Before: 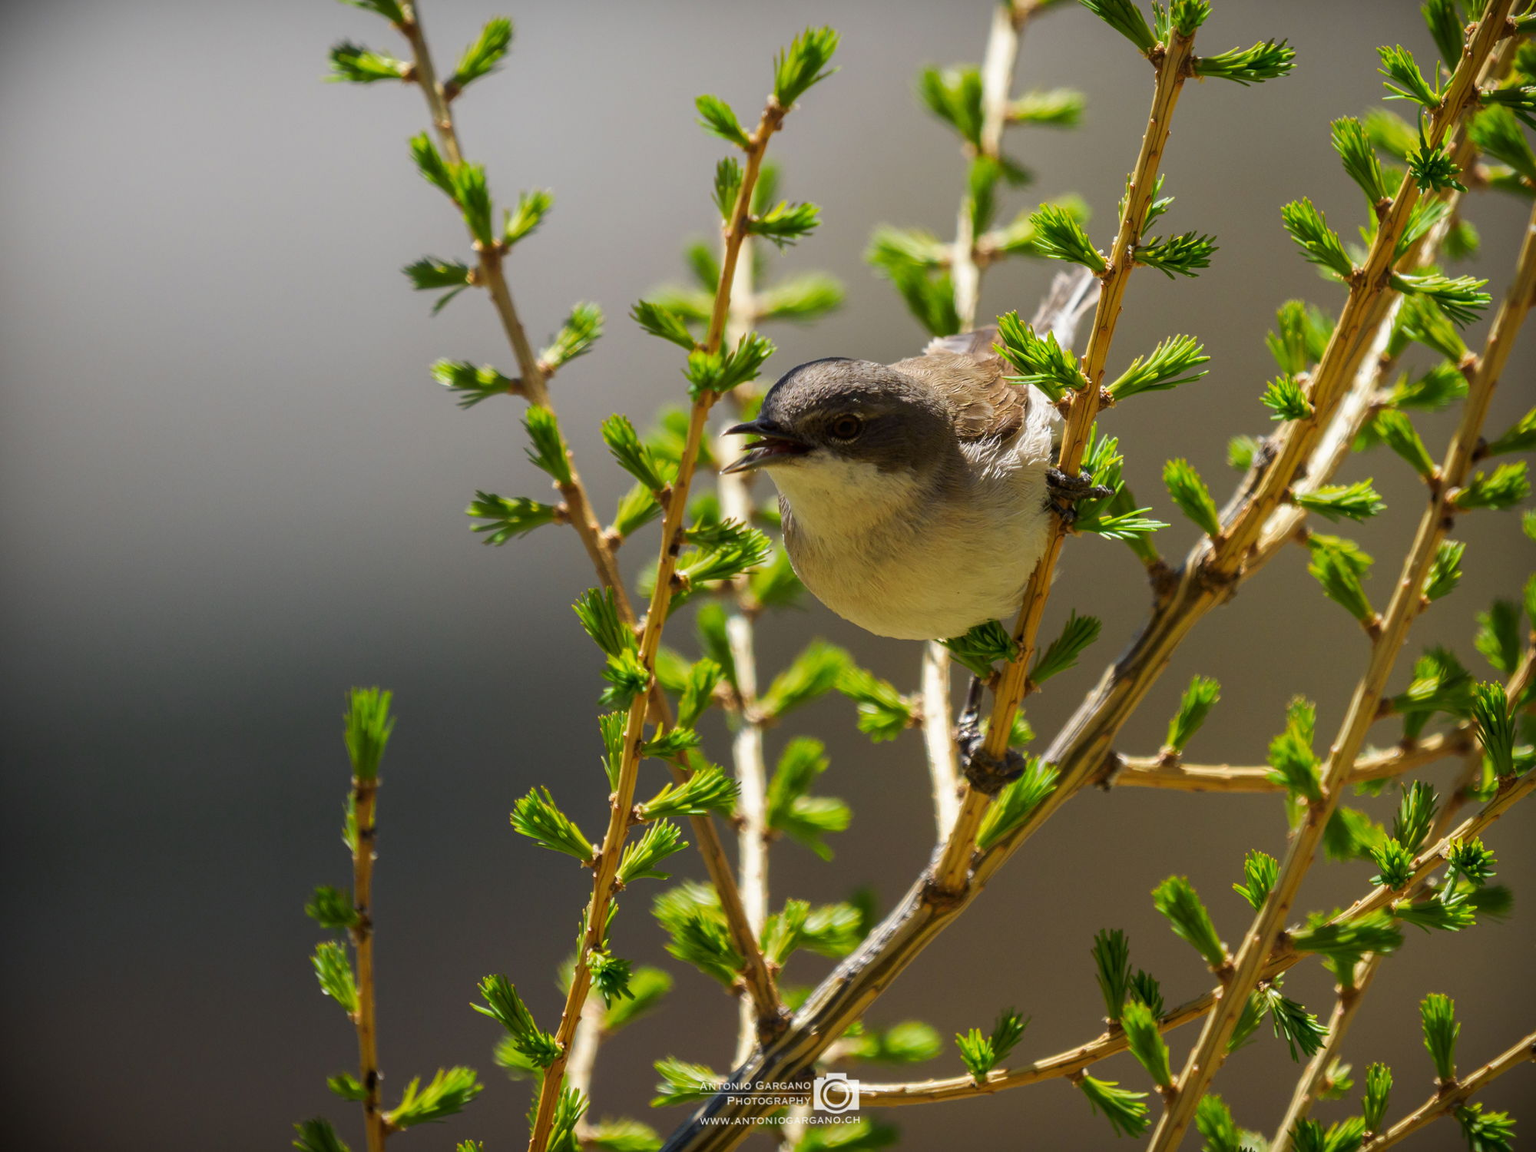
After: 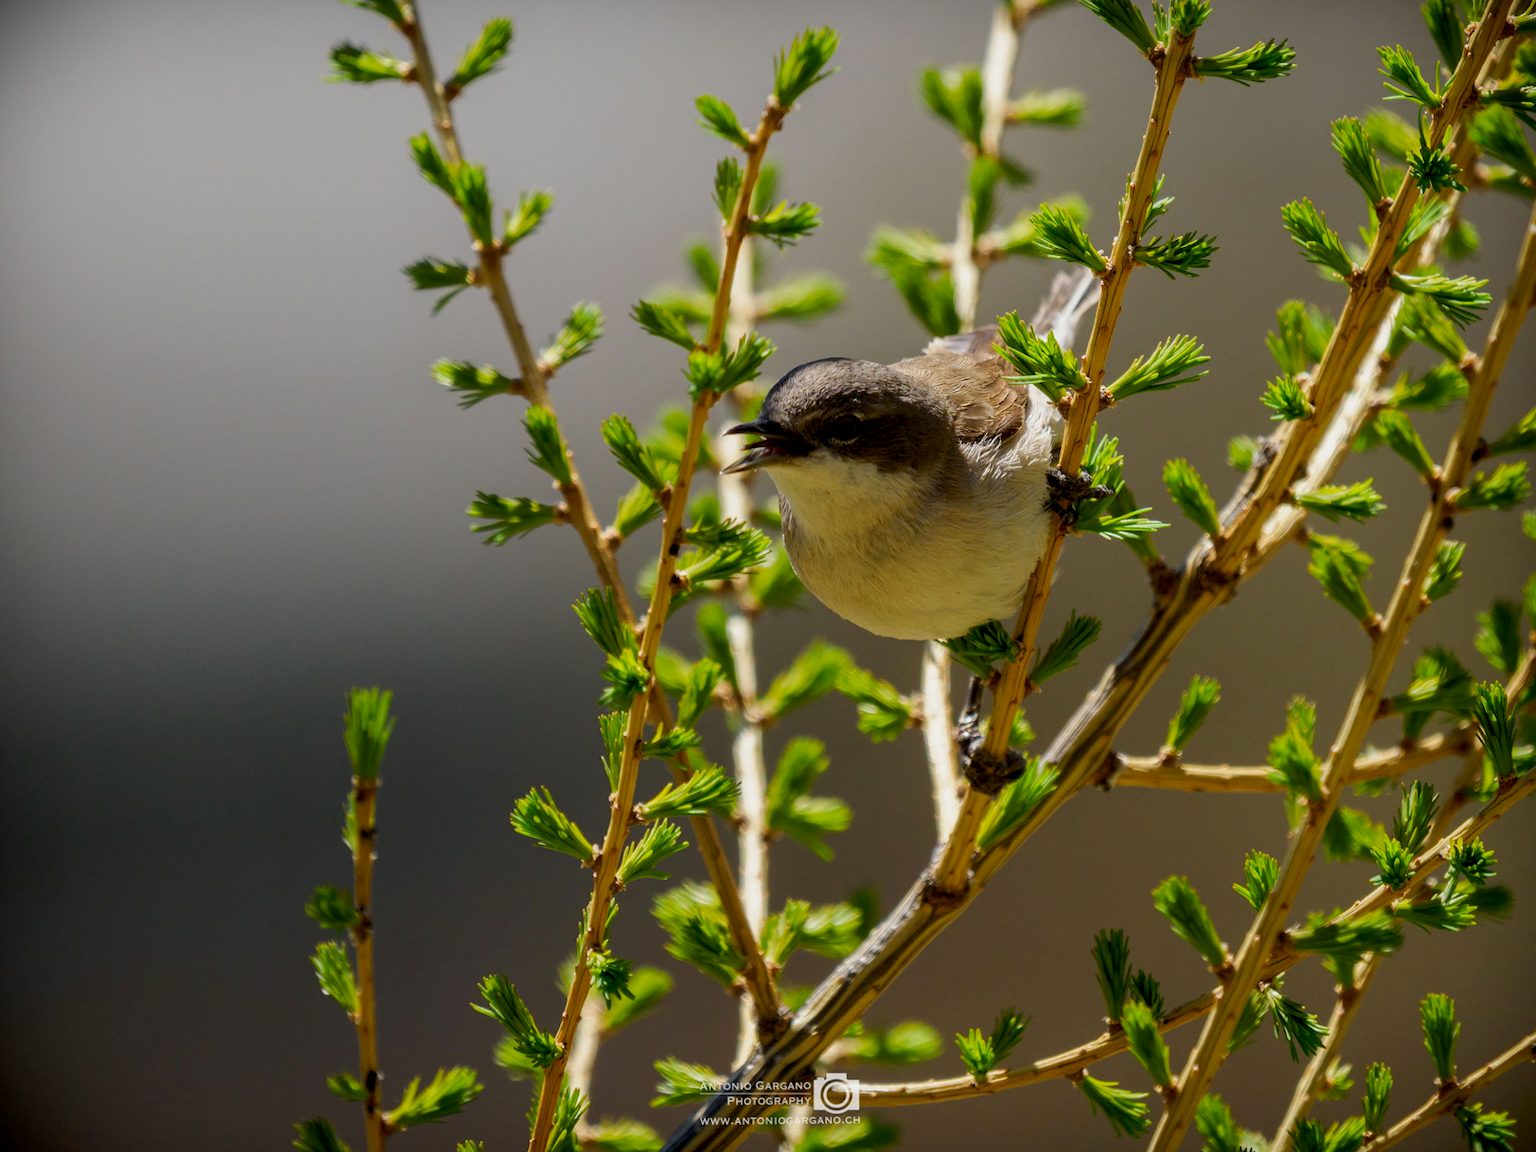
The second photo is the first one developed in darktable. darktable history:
exposure: black level correction 0.009, exposure -0.165 EV, compensate highlight preservation false
